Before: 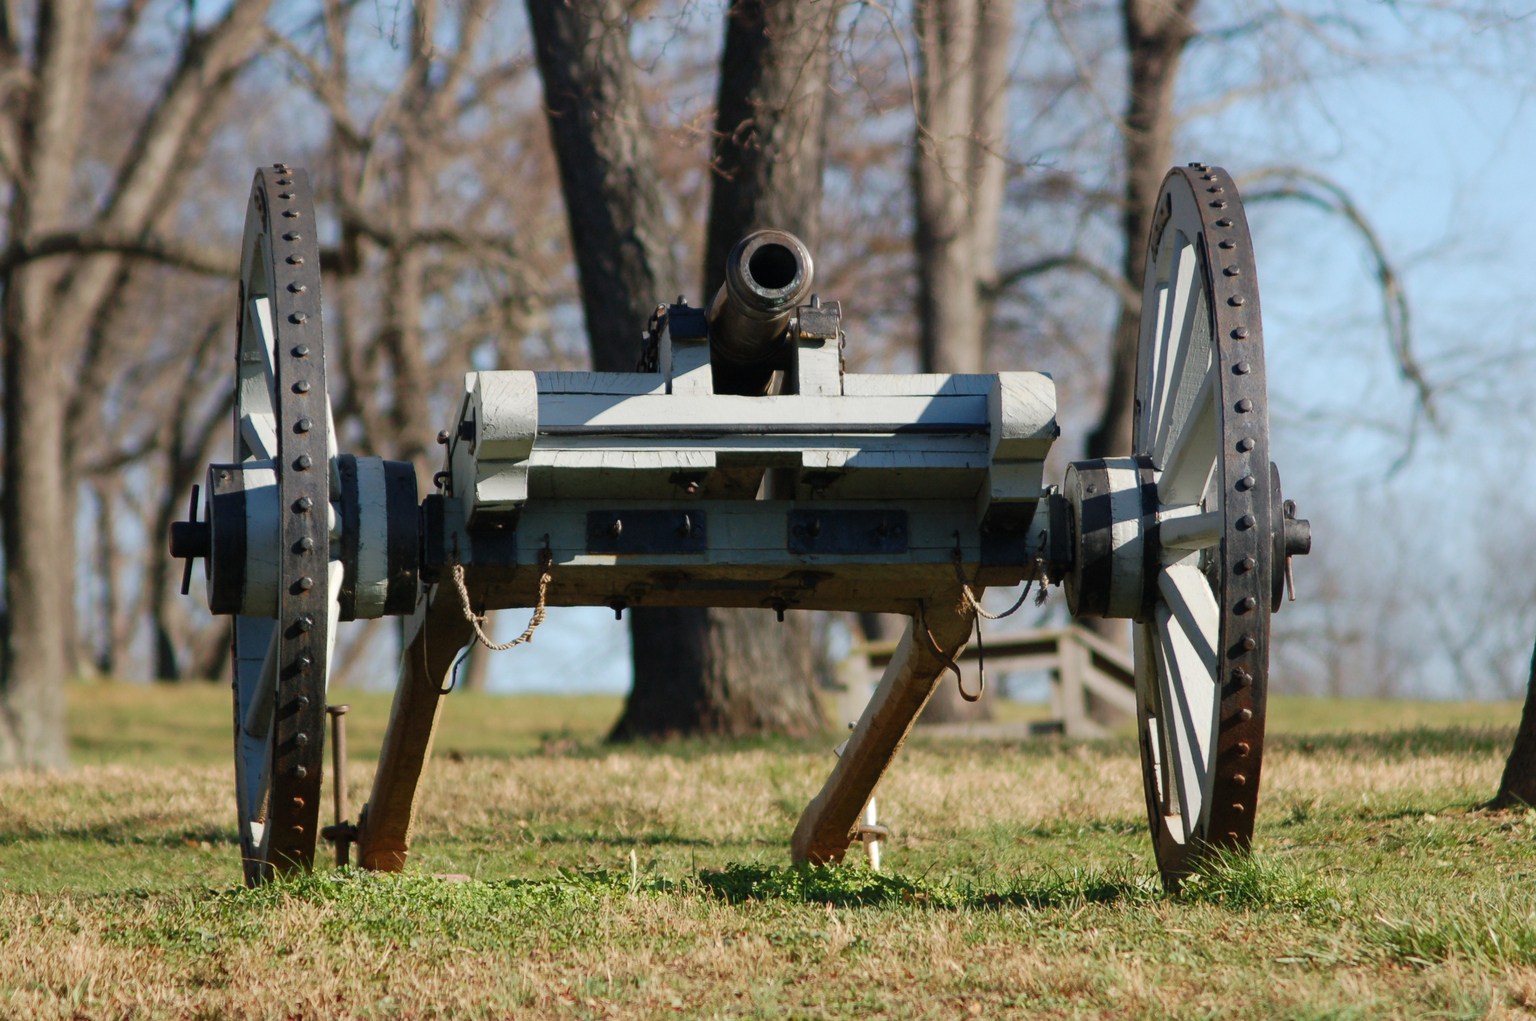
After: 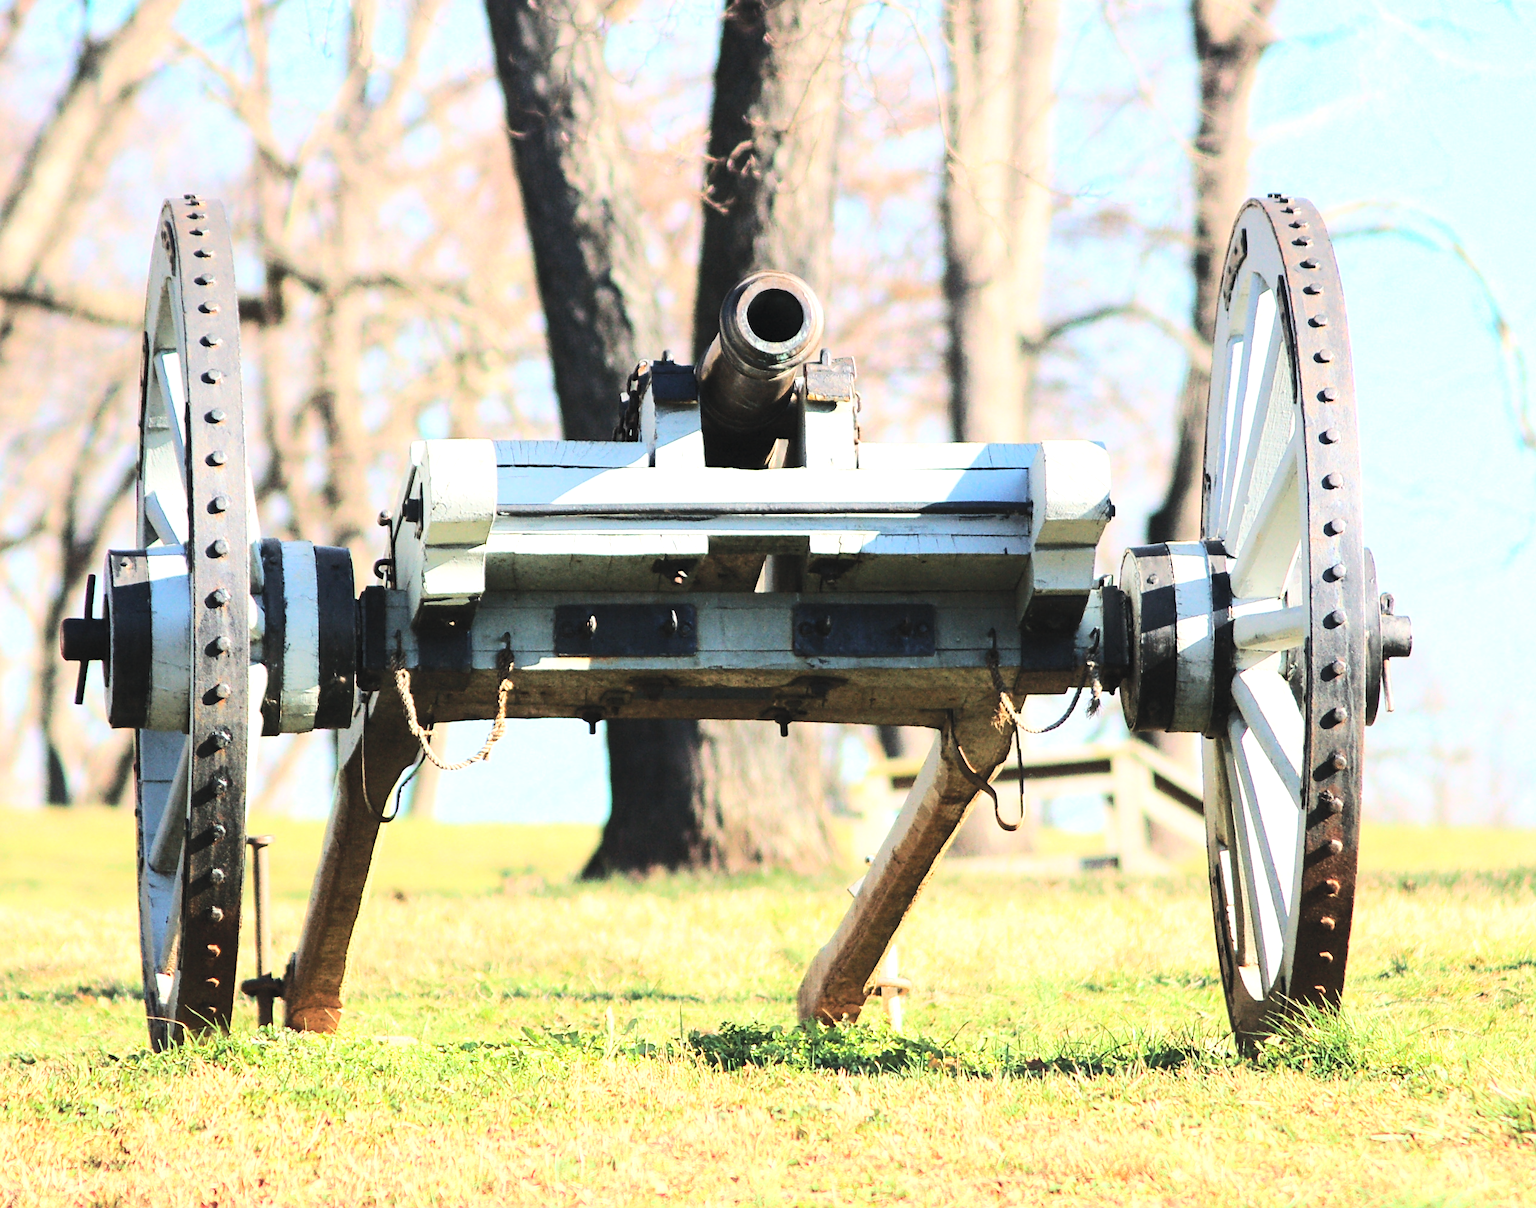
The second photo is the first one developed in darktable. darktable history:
exposure: exposure 1 EV, compensate highlight preservation false
base curve: curves: ch0 [(0, 0) (0.036, 0.025) (0.121, 0.166) (0.206, 0.329) (0.605, 0.79) (1, 1)]
sharpen: on, module defaults
tone equalizer: -8 EV -0.452 EV, -7 EV -0.401 EV, -6 EV -0.339 EV, -5 EV -0.214 EV, -3 EV 0.215 EV, -2 EV 0.341 EV, -1 EV 0.408 EV, +0 EV 0.394 EV
contrast brightness saturation: brightness 0.287
crop: left 7.72%, right 7.819%
local contrast: mode bilateral grid, contrast 99, coarseness 100, detail 90%, midtone range 0.2
tone curve: curves: ch0 [(0, 0) (0.339, 0.306) (0.687, 0.706) (1, 1)], color space Lab, independent channels, preserve colors none
